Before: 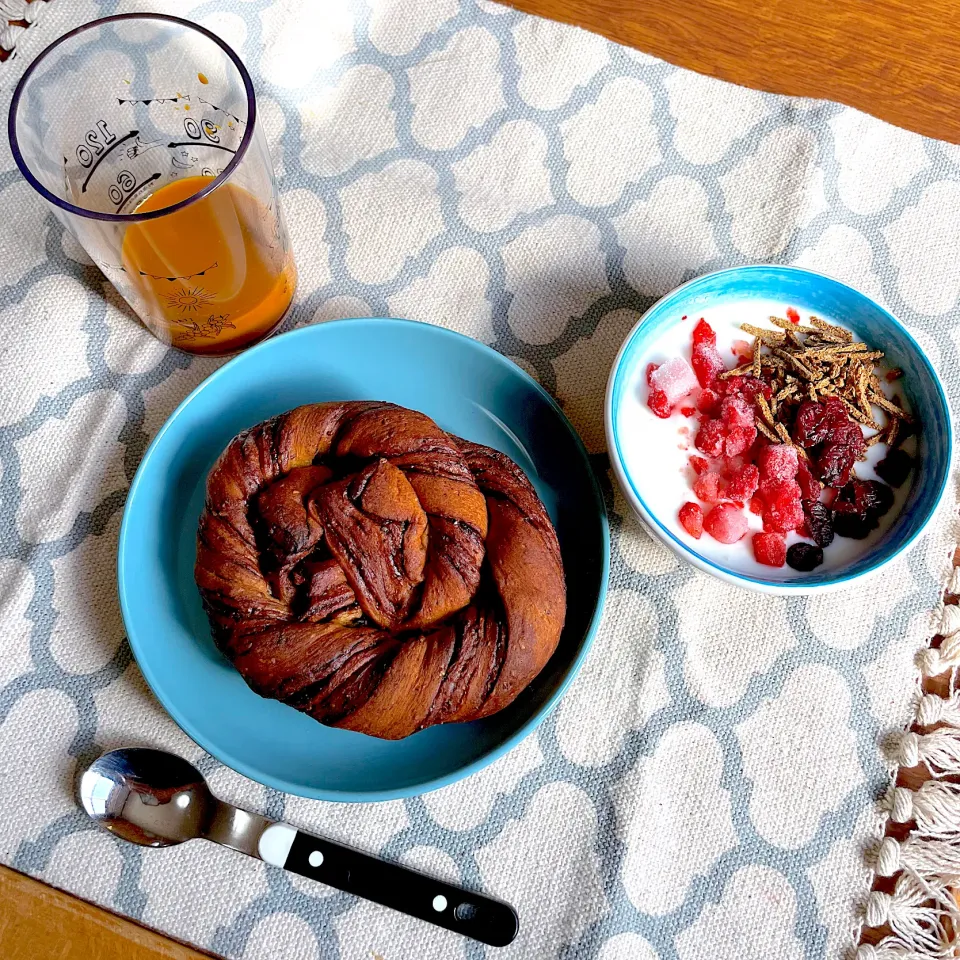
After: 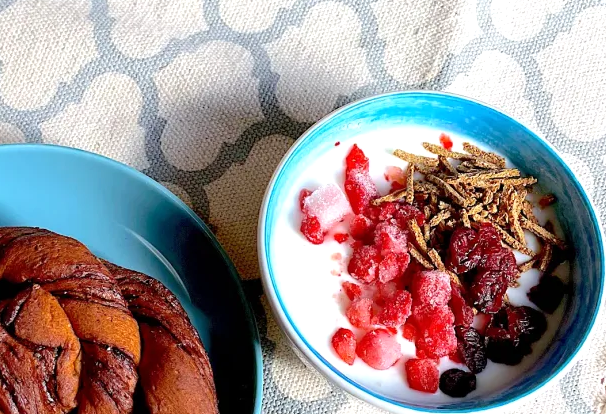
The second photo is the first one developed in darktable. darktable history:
exposure: exposure 0.124 EV, compensate highlight preservation false
crop: left 36.2%, top 18.208%, right 0.673%, bottom 38.652%
